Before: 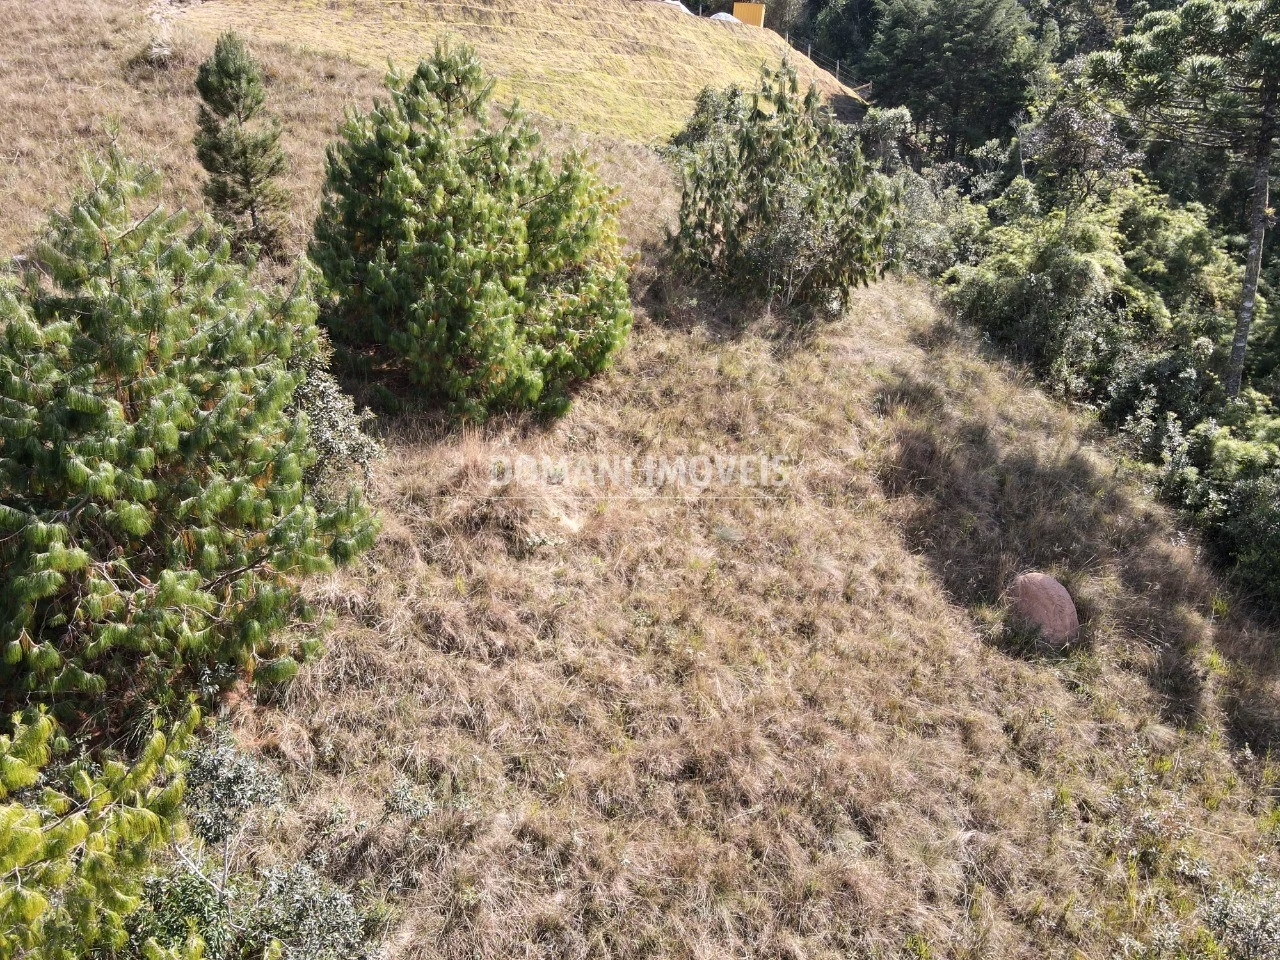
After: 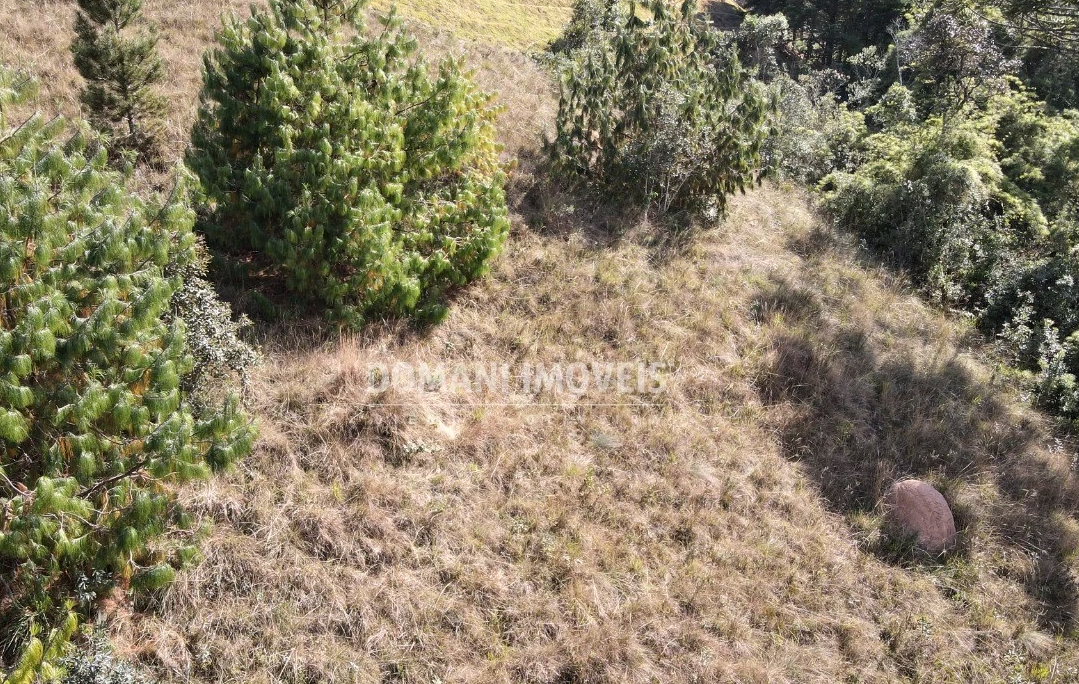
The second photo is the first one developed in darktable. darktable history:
crop and rotate: left 9.685%, top 9.719%, right 6.004%, bottom 18.946%
